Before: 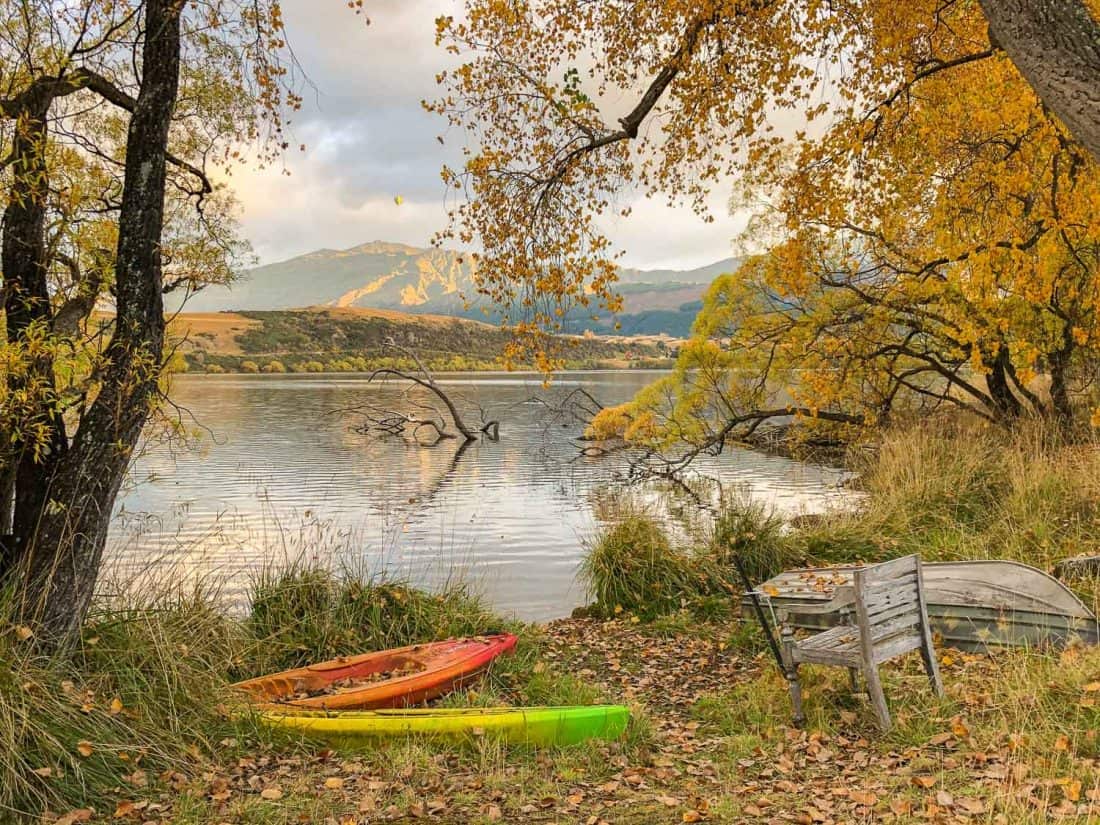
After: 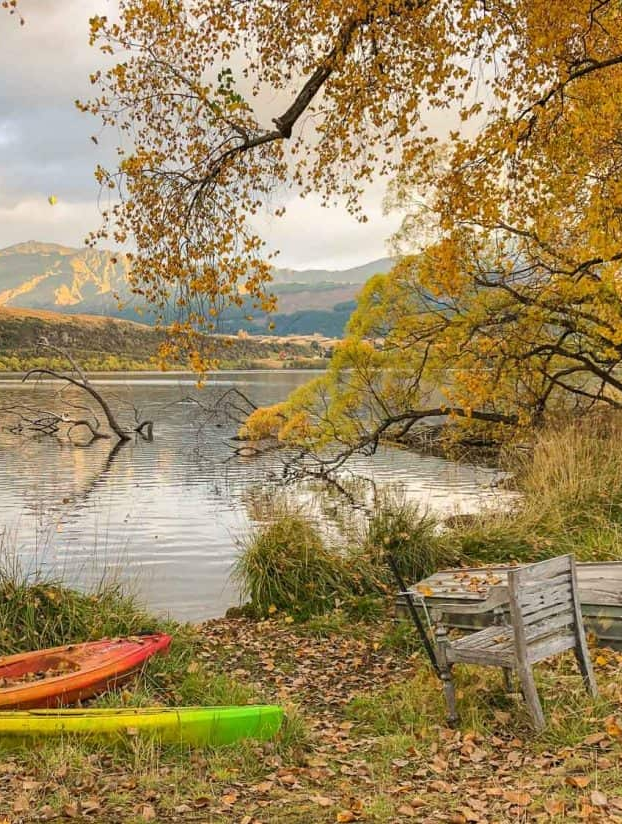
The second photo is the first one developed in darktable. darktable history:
crop: left 31.534%, top 0.021%, right 11.878%
